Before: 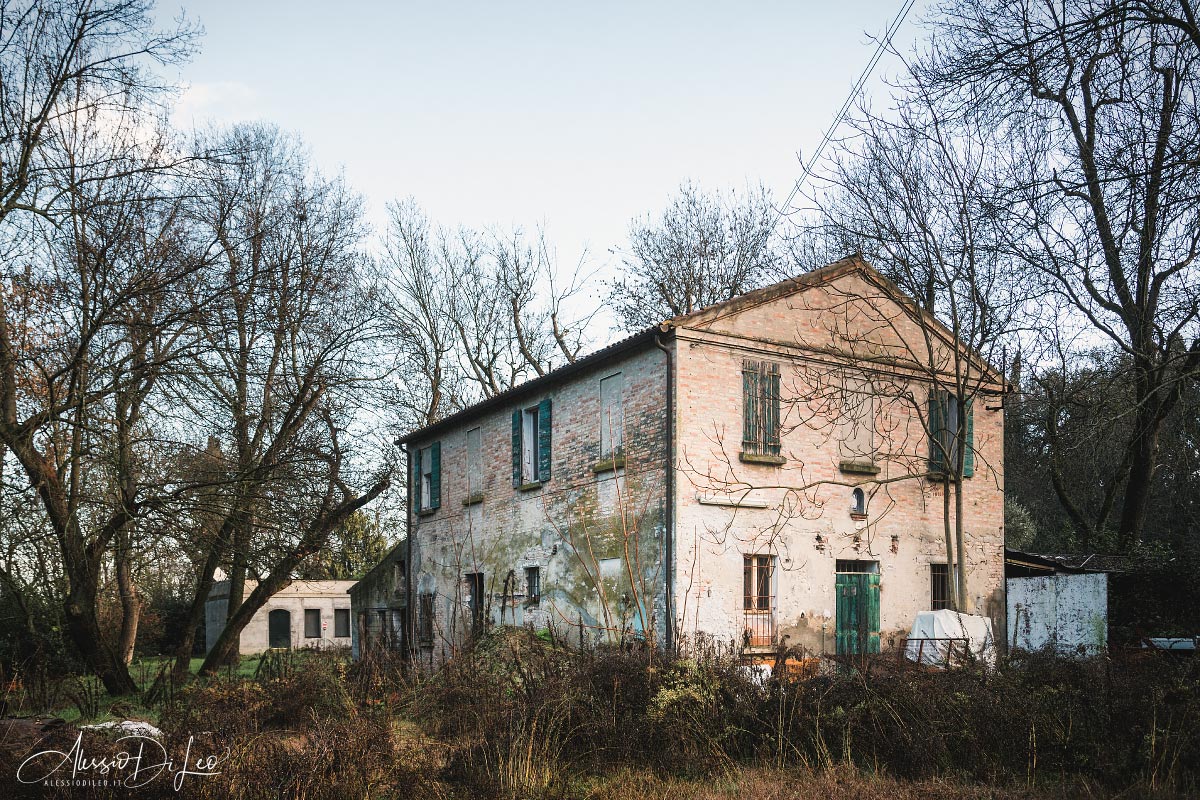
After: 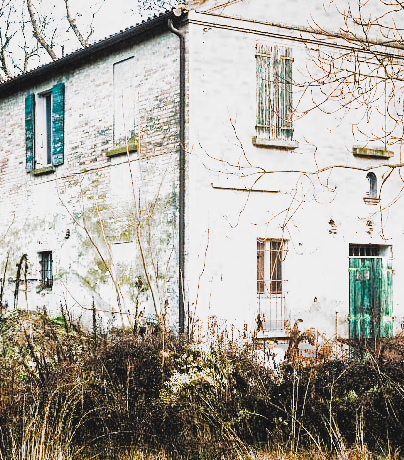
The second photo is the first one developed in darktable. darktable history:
filmic rgb: black relative exposure -5.11 EV, white relative exposure 3.97 EV, hardness 2.89, contrast 1.4, highlights saturation mix -30.8%, add noise in highlights 0.001, color science v3 (2019), use custom middle-gray values true, contrast in highlights soft
exposure: black level correction 0.001, exposure 1.722 EV, compensate exposure bias true, compensate highlight preservation false
crop: left 40.658%, top 39.62%, right 25.665%, bottom 2.858%
color balance rgb: highlights gain › chroma 0.673%, highlights gain › hue 55.77°, perceptual saturation grading › global saturation 40.167%, perceptual saturation grading › highlights -24.817%, perceptual saturation grading › mid-tones 34.829%, perceptual saturation grading › shadows 35.171%, perceptual brilliance grading › global brilliance 14.6%, perceptual brilliance grading › shadows -34.405%, global vibrance 20%
contrast brightness saturation: contrast -0.12
